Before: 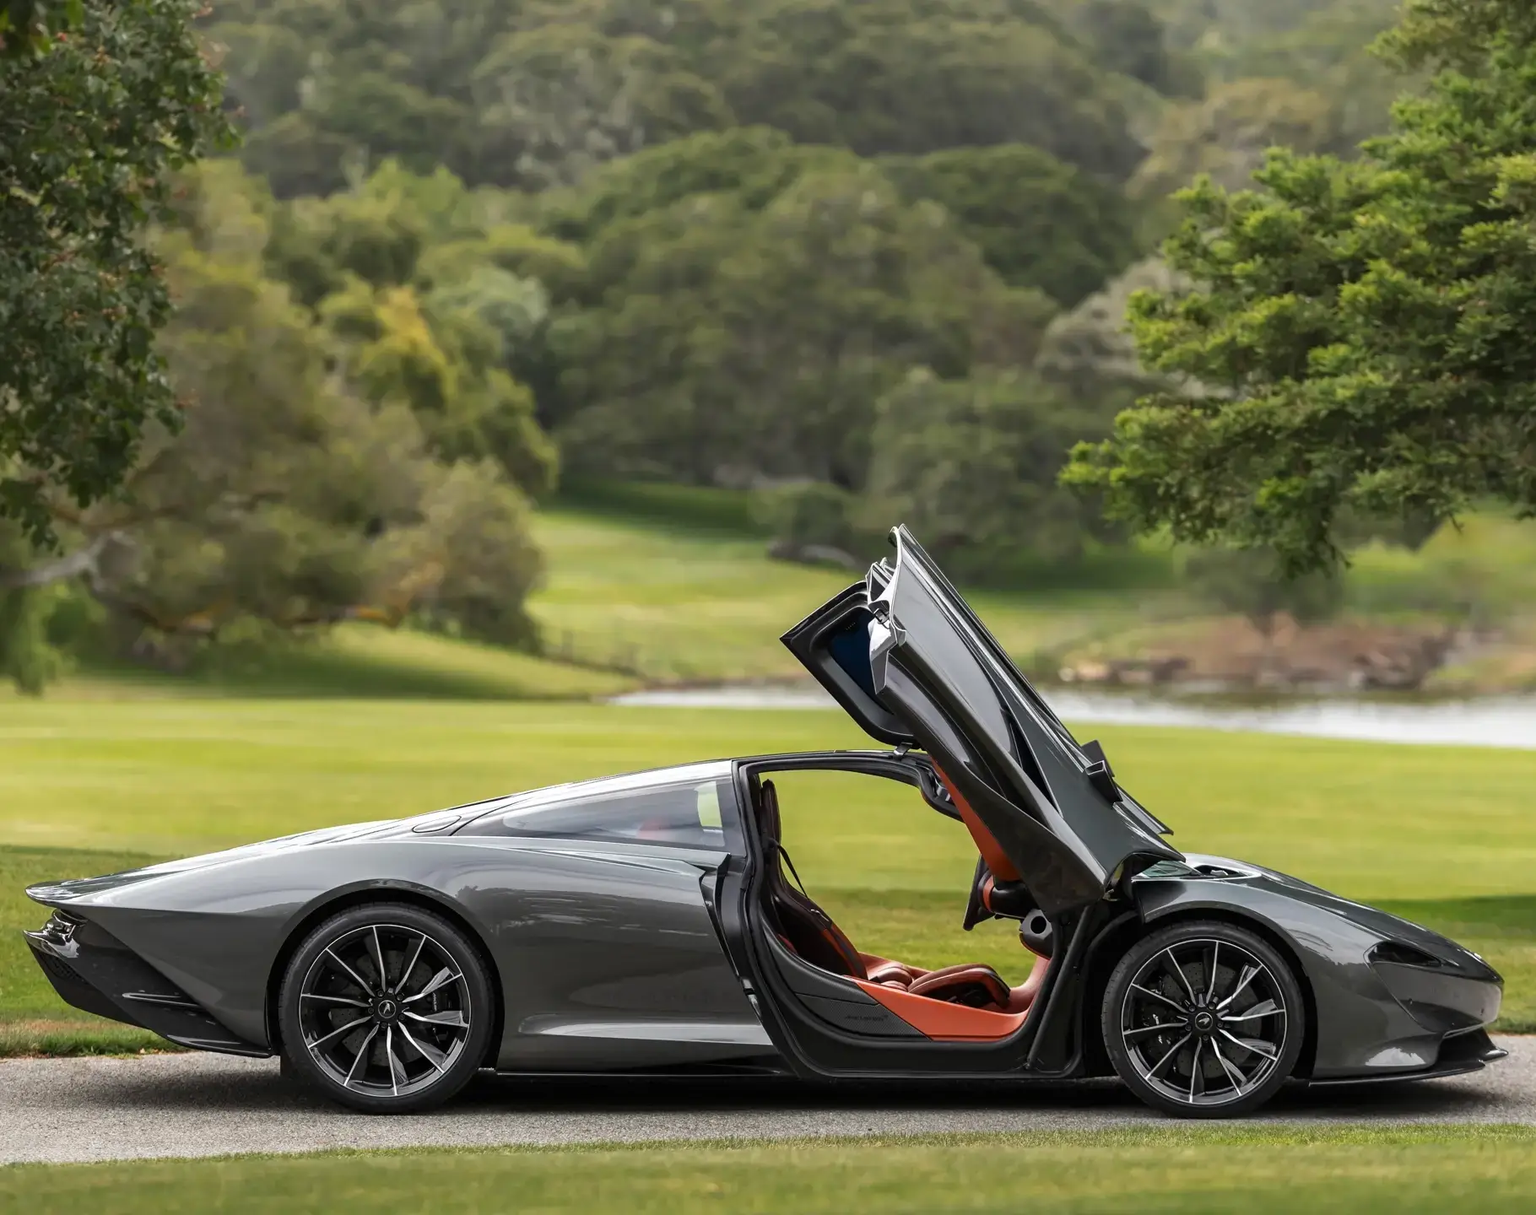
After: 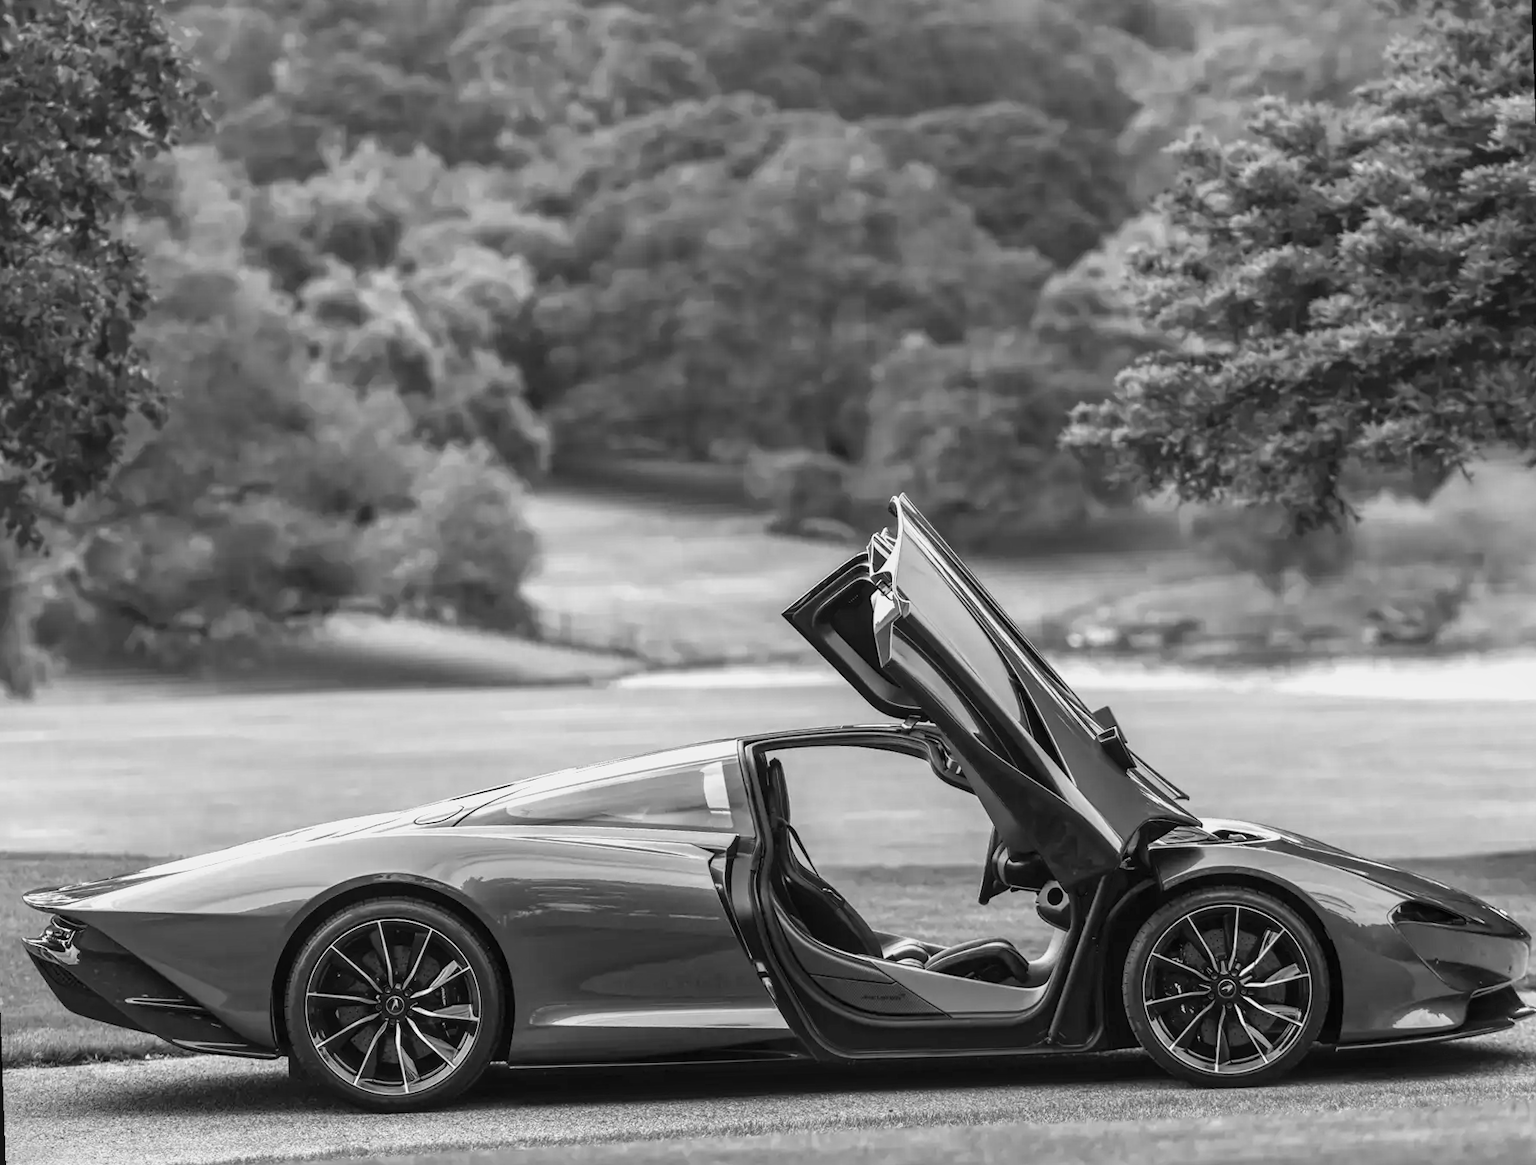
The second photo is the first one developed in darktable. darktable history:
velvia: on, module defaults
rotate and perspective: rotation -2°, crop left 0.022, crop right 0.978, crop top 0.049, crop bottom 0.951
exposure: black level correction 0, exposure 0.5 EV, compensate highlight preservation false
contrast brightness saturation: saturation -0.17
color correction: highlights a* 8.98, highlights b* 15.09, shadows a* -0.49, shadows b* 26.52
local contrast: on, module defaults
monochrome: a -92.57, b 58.91
